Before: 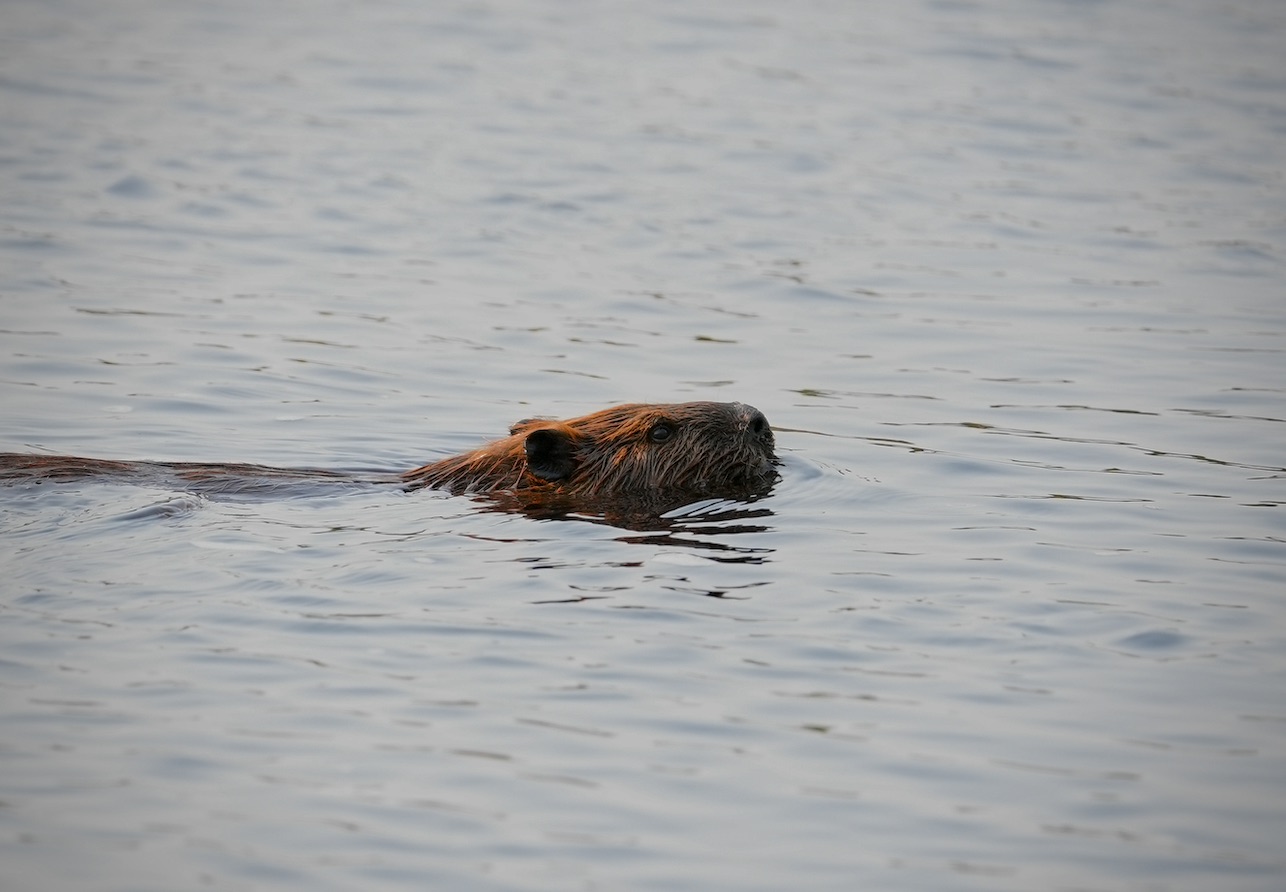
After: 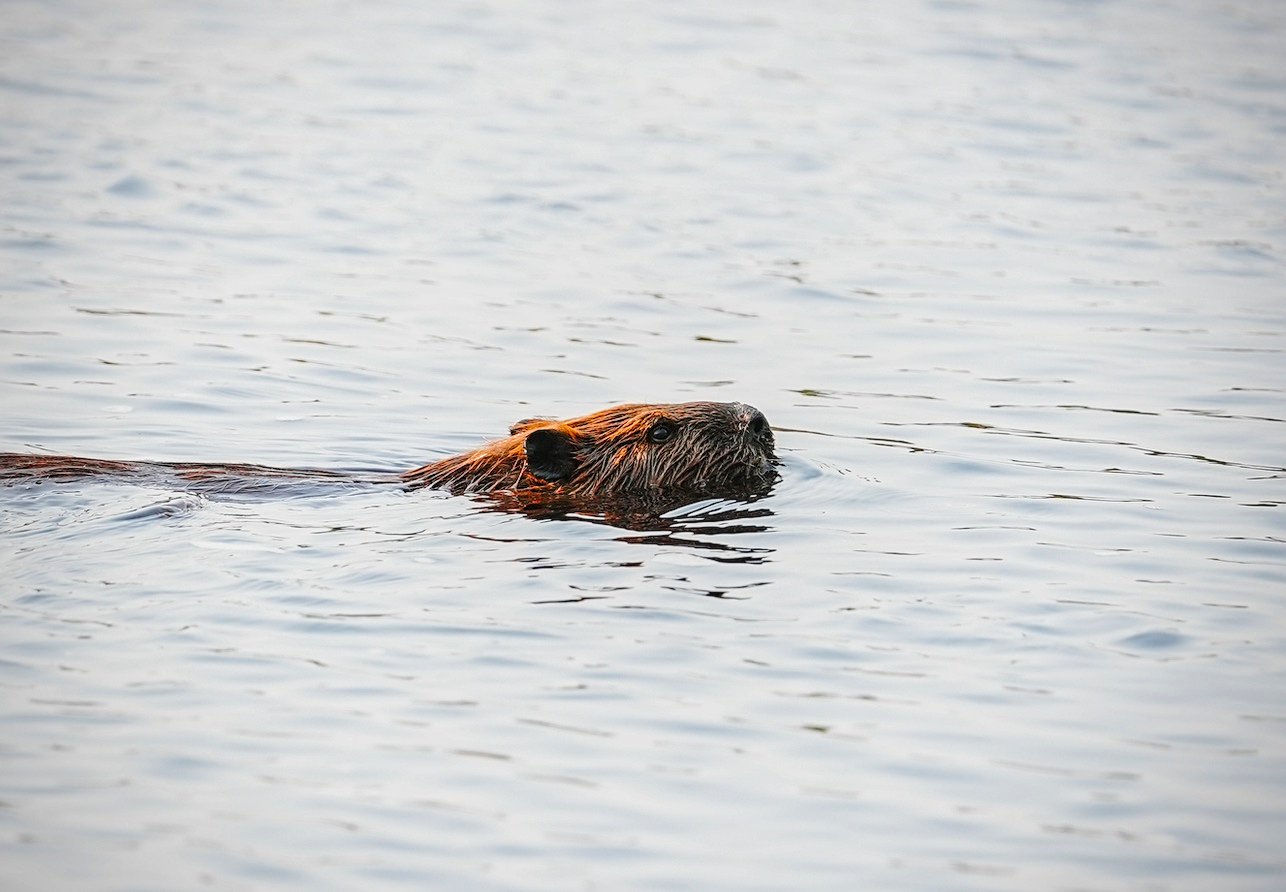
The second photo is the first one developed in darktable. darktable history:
local contrast: on, module defaults
sharpen: on, module defaults
base curve: curves: ch0 [(0, 0) (0.028, 0.03) (0.121, 0.232) (0.46, 0.748) (0.859, 0.968) (1, 1)], preserve colors none
